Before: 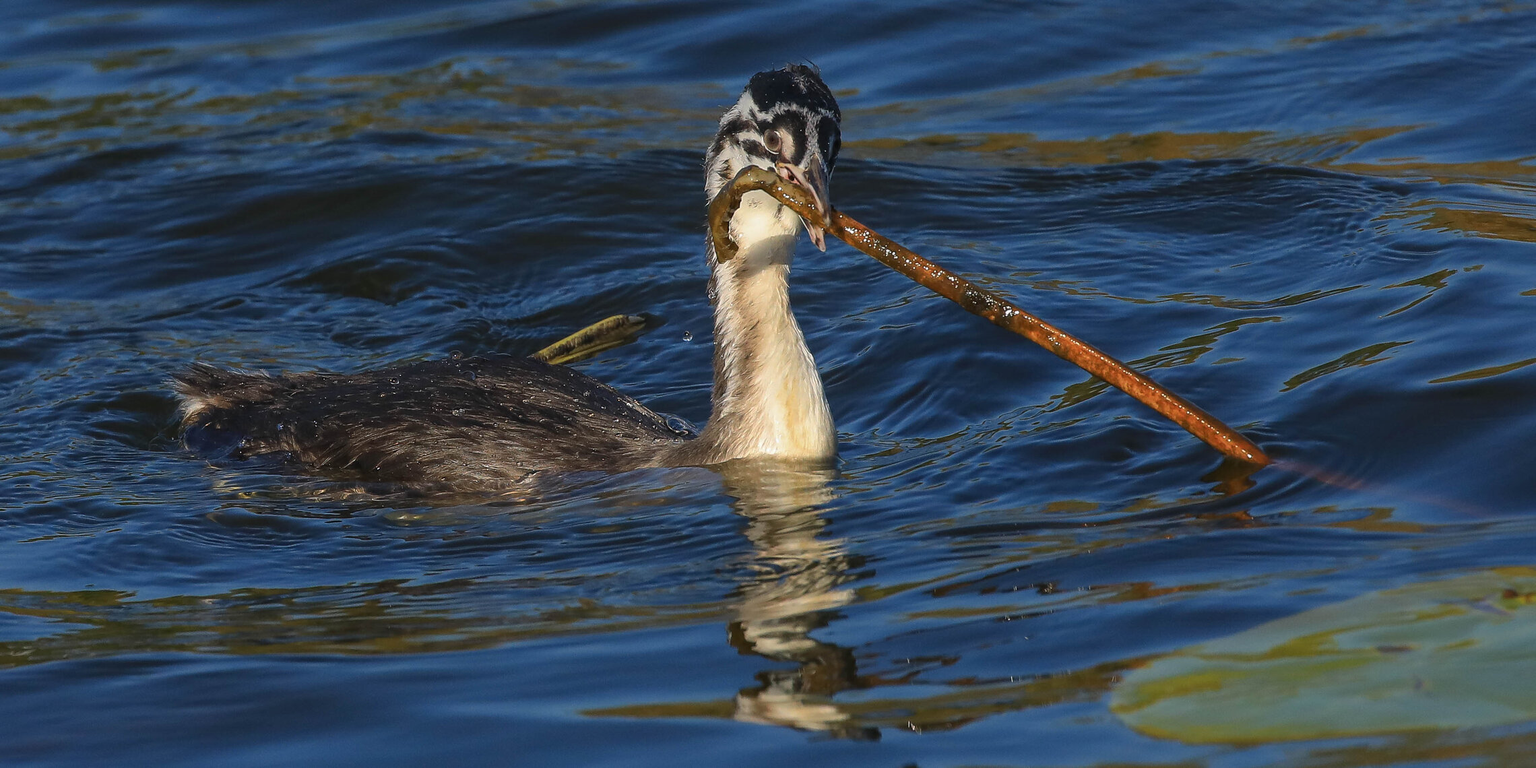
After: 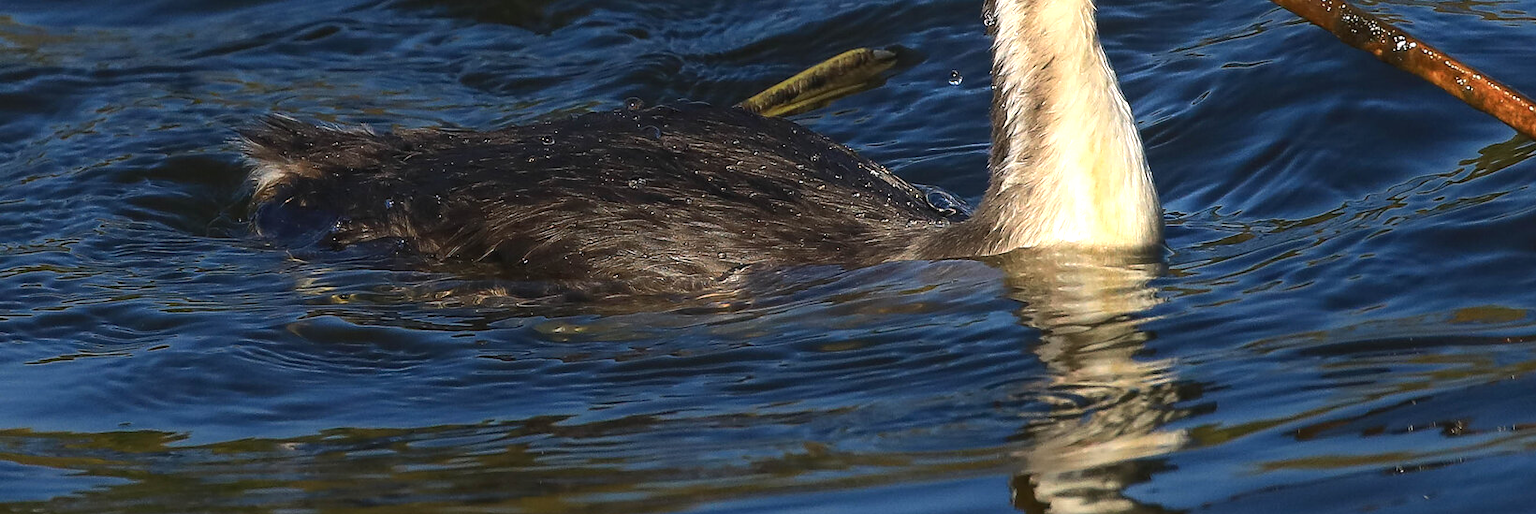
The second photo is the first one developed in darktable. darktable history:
crop: top 36.552%, right 27.996%, bottom 15.154%
tone equalizer: -8 EV 0.001 EV, -7 EV -0.002 EV, -6 EV 0.005 EV, -5 EV -0.035 EV, -4 EV -0.13 EV, -3 EV -0.195 EV, -2 EV 0.244 EV, -1 EV 0.718 EV, +0 EV 0.505 EV
